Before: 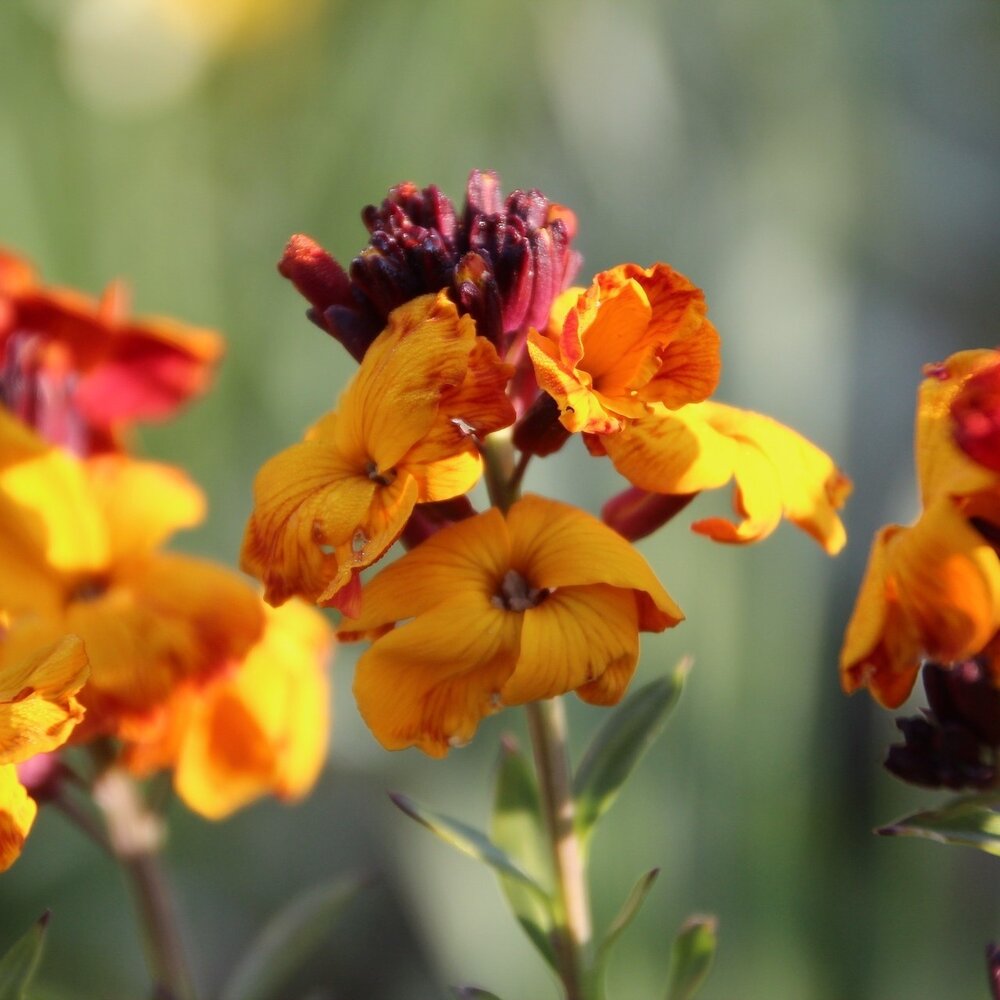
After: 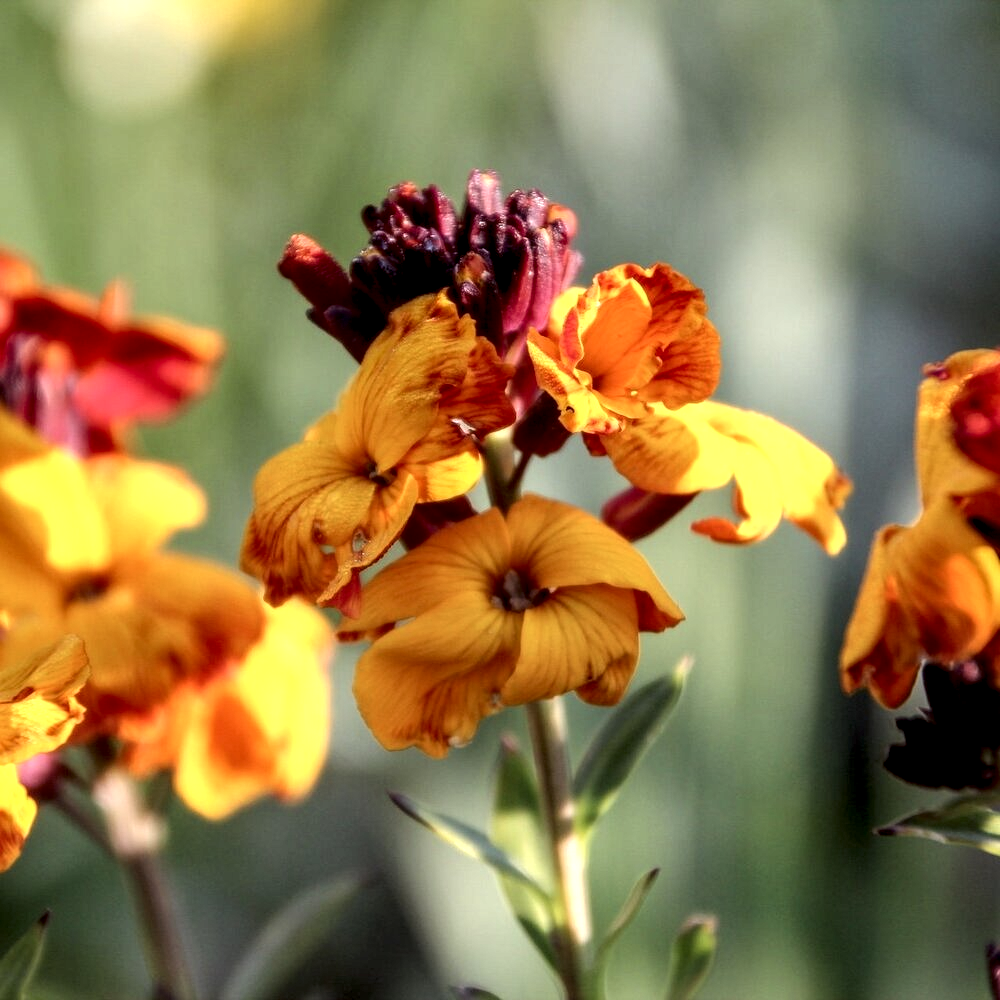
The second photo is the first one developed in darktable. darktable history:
contrast brightness saturation: contrast 0.048, brightness 0.062, saturation 0.008
local contrast: highlights 19%, detail 185%
